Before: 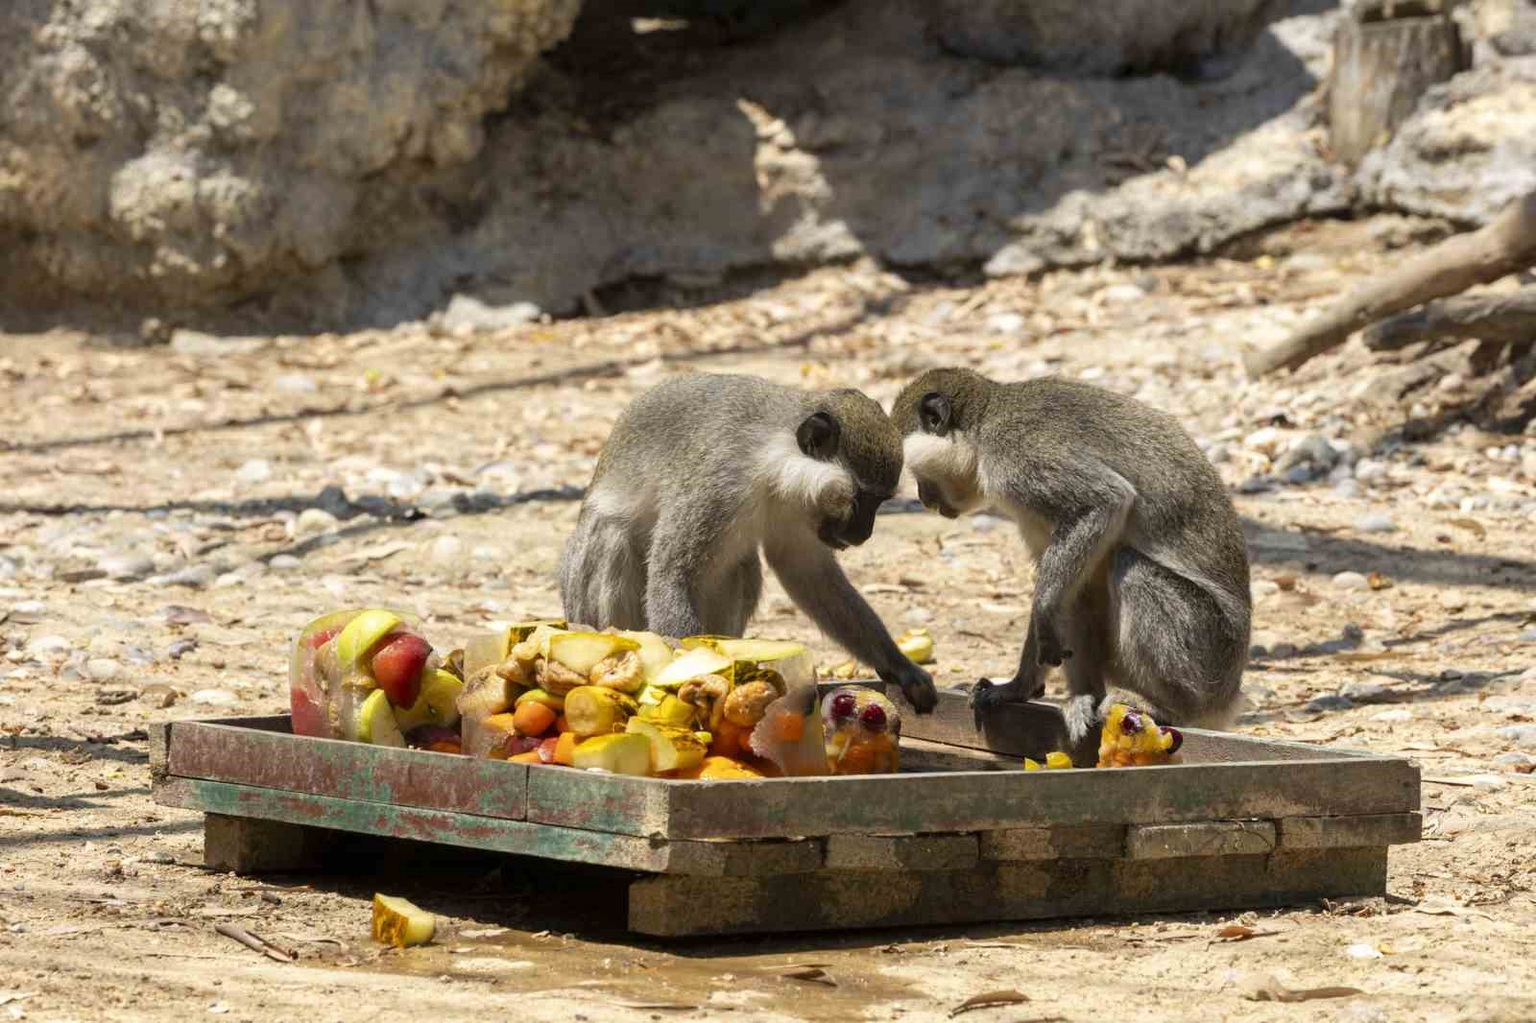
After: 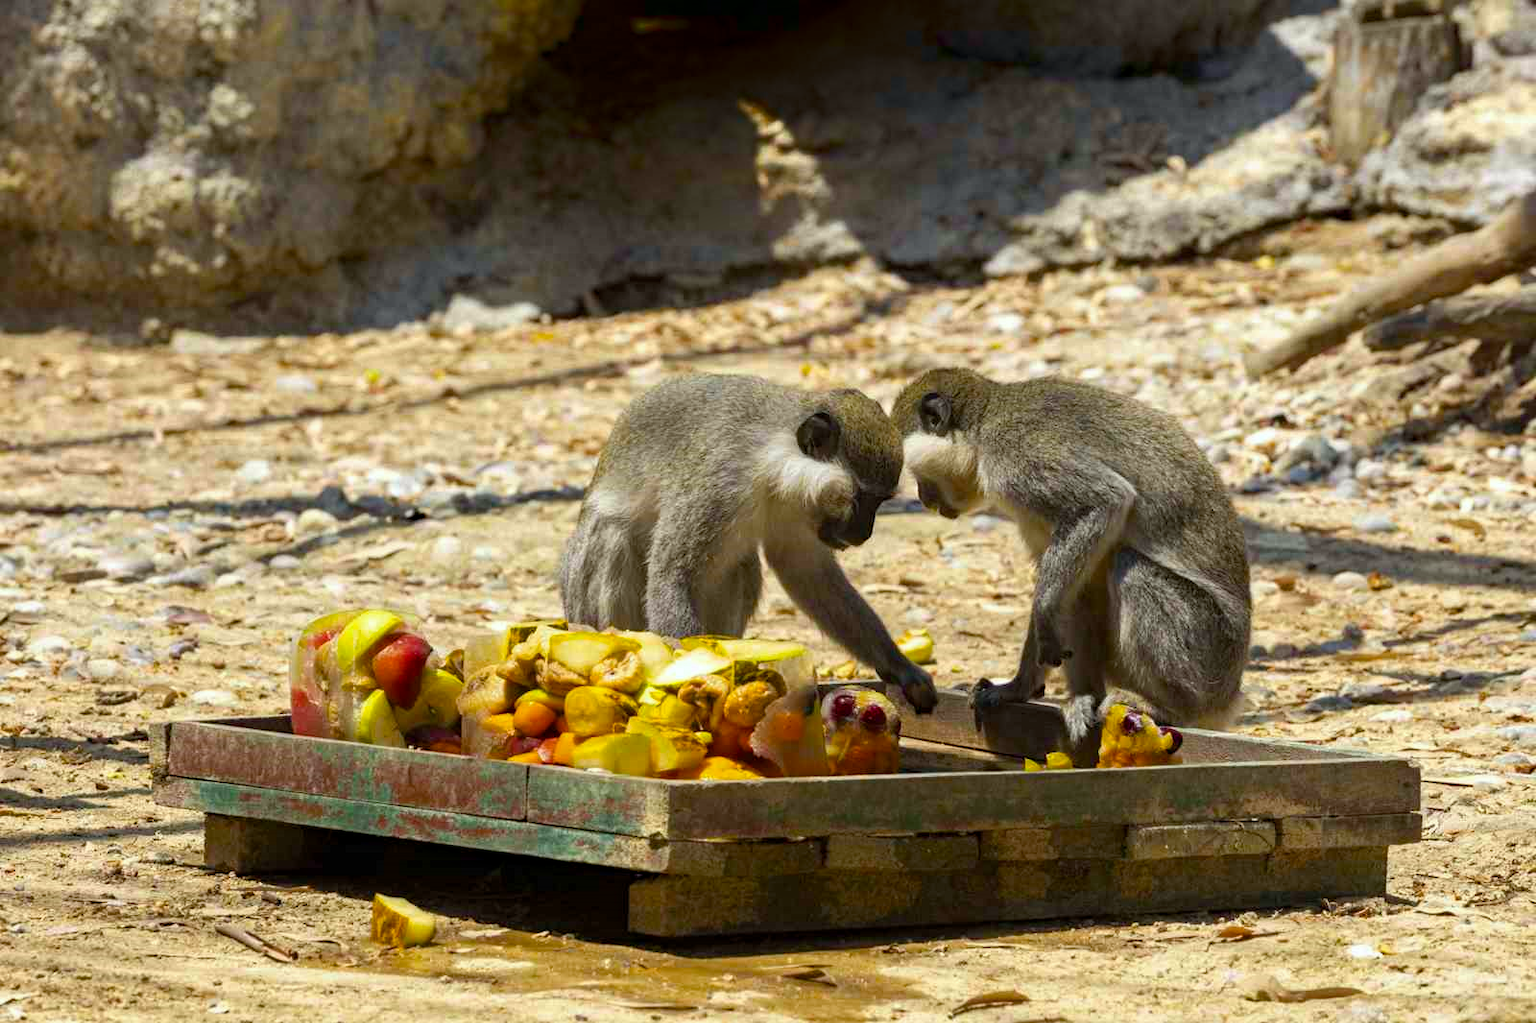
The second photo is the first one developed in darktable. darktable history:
haze removal: compatibility mode true, adaptive false
shadows and highlights: shadows -88.03, highlights -35.45, shadows color adjustment 99.15%, highlights color adjustment 0%, soften with gaussian
white balance: red 0.978, blue 0.999
color balance rgb: perceptual saturation grading › global saturation 25%, global vibrance 20%
